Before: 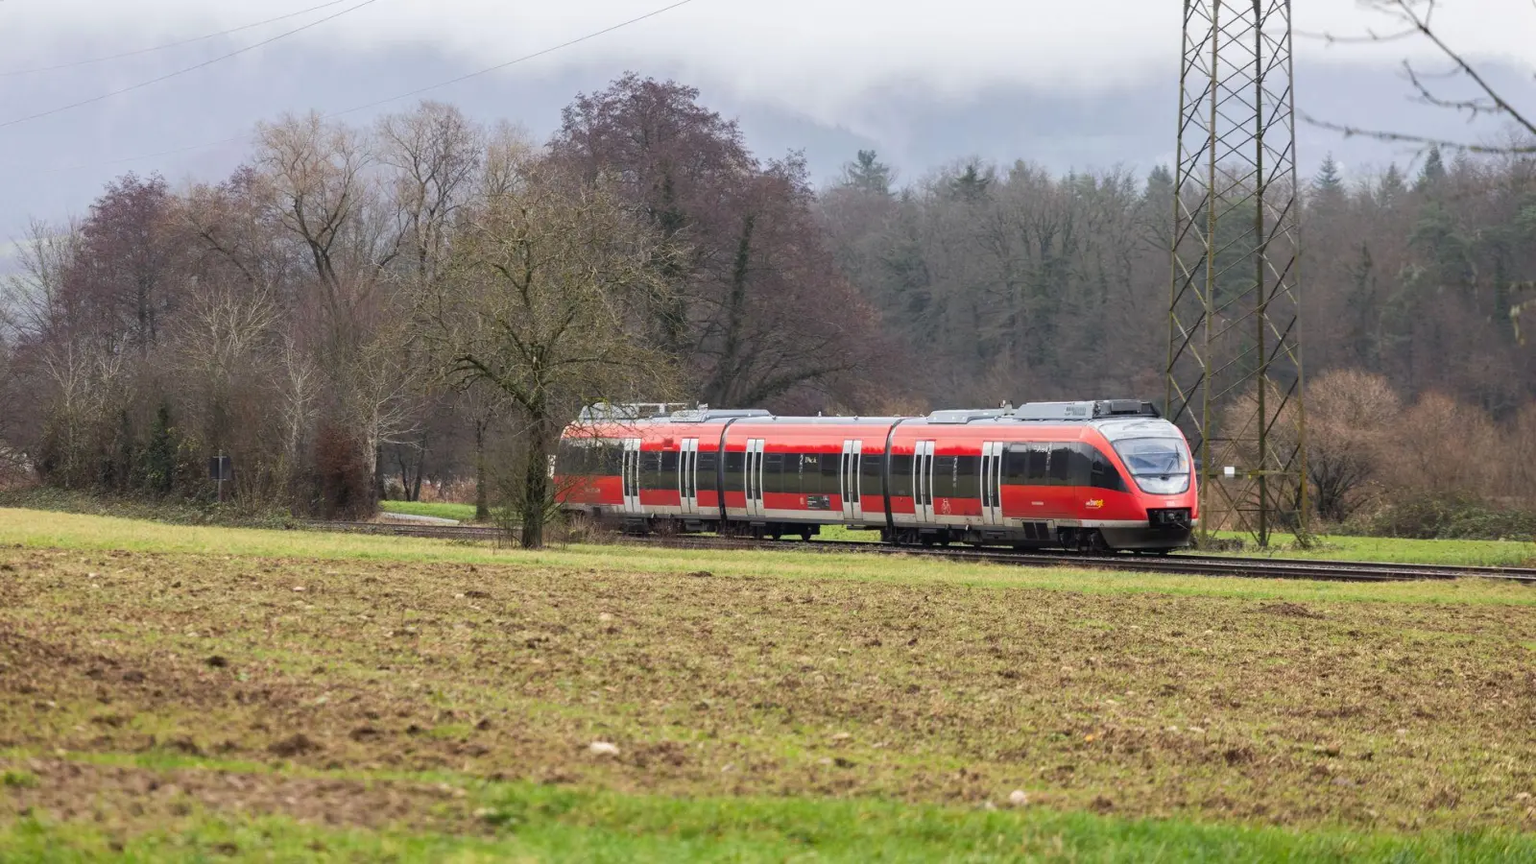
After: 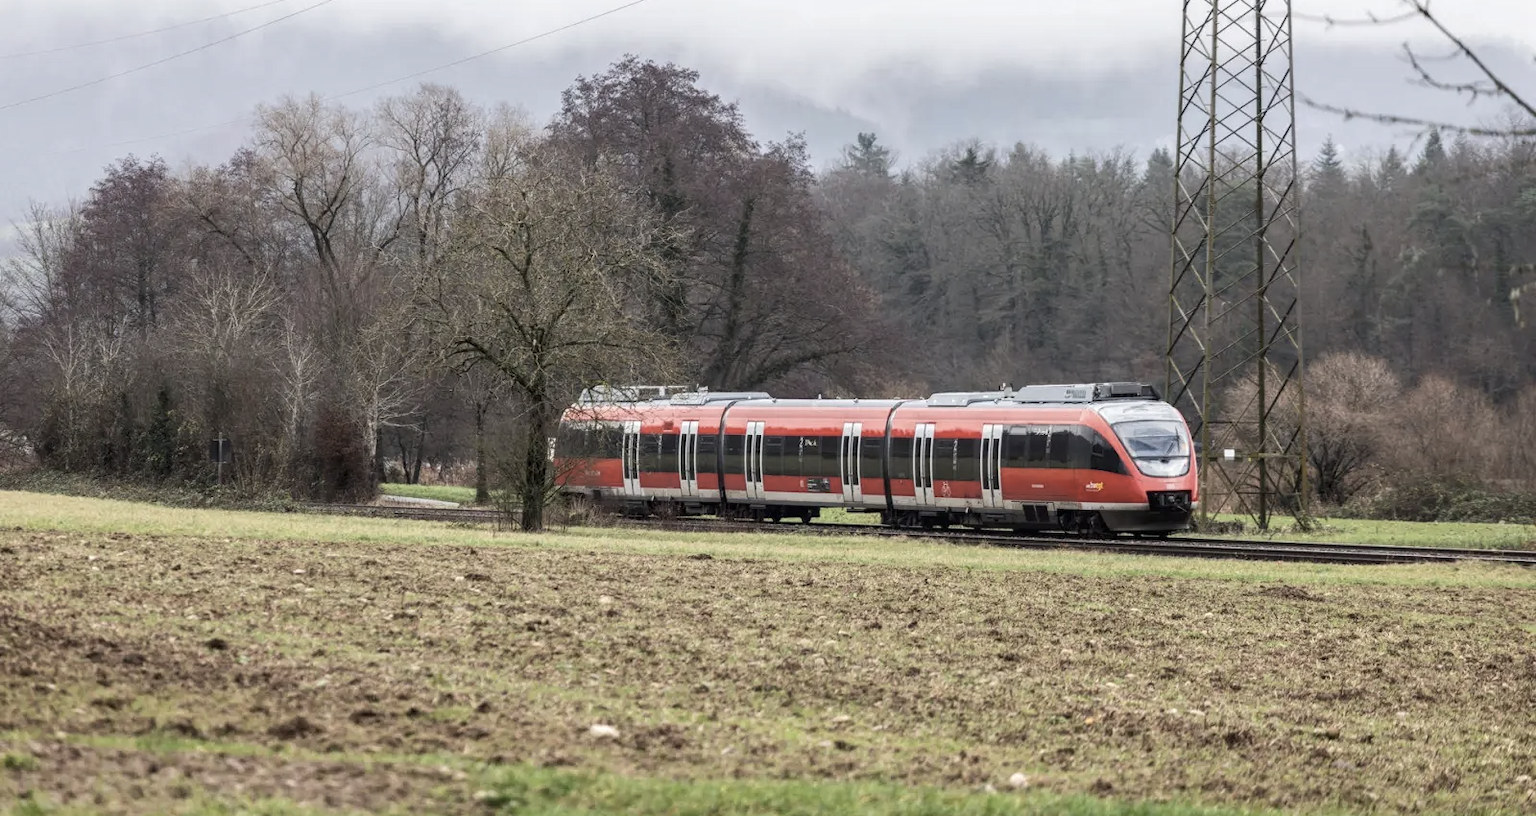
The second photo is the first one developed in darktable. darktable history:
contrast brightness saturation: contrast 0.104, saturation -0.377
local contrast: on, module defaults
crop and rotate: top 2.109%, bottom 3.287%
tone equalizer: smoothing diameter 24.88%, edges refinement/feathering 6.11, preserve details guided filter
